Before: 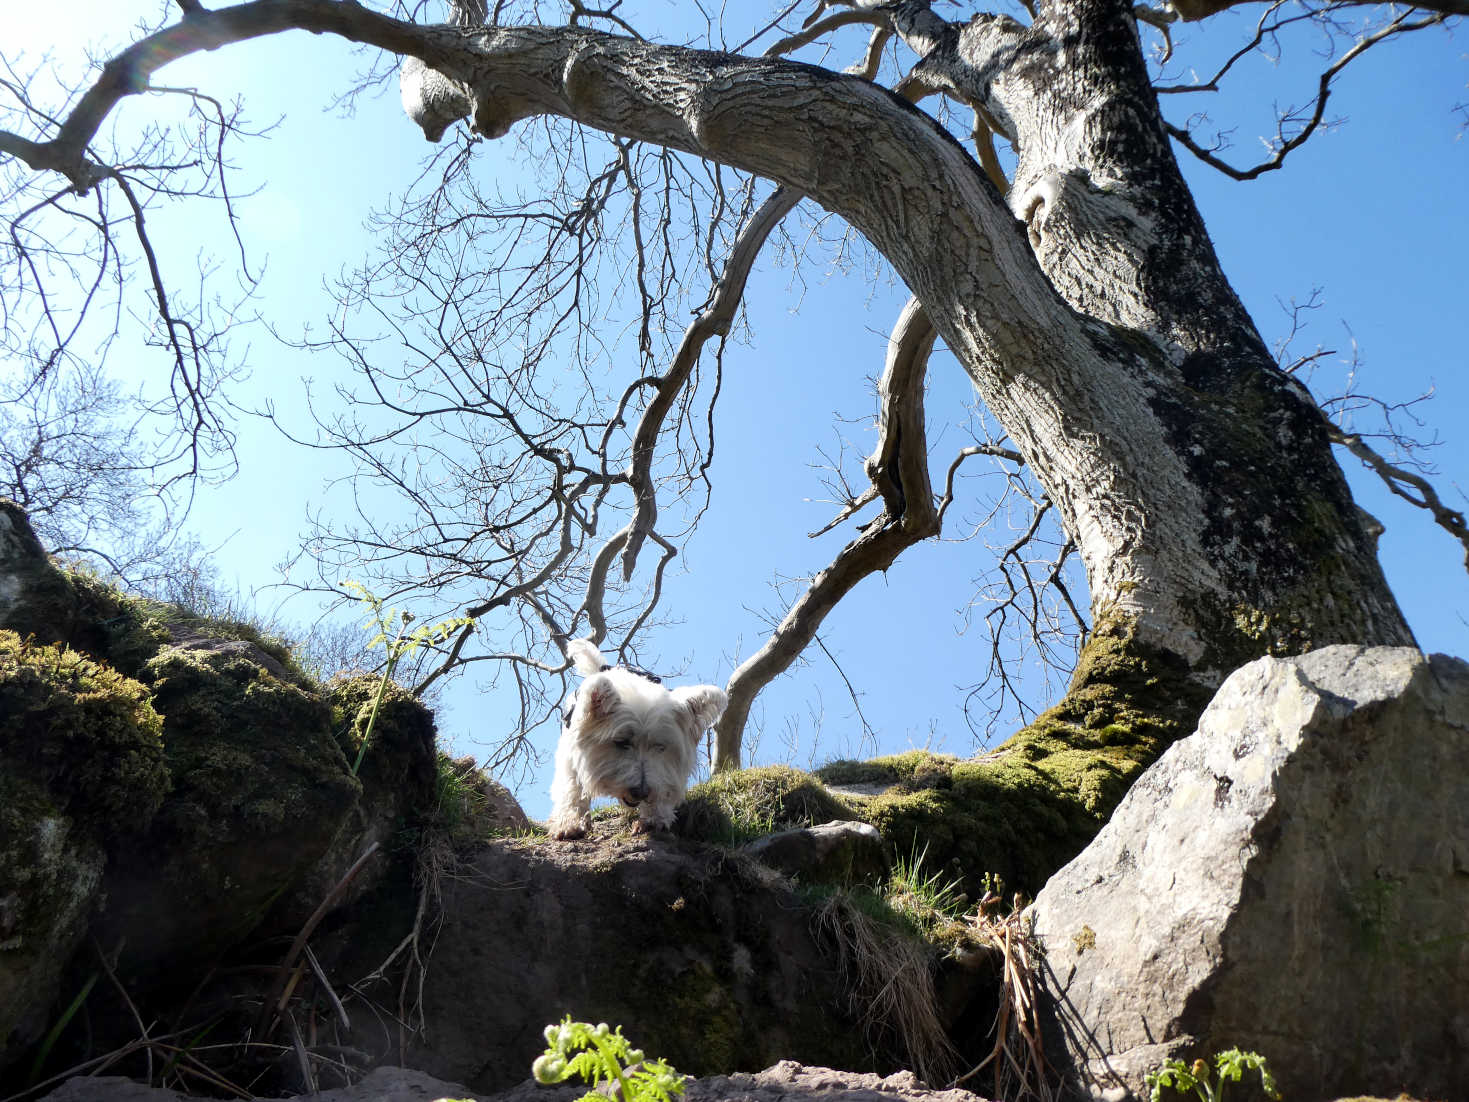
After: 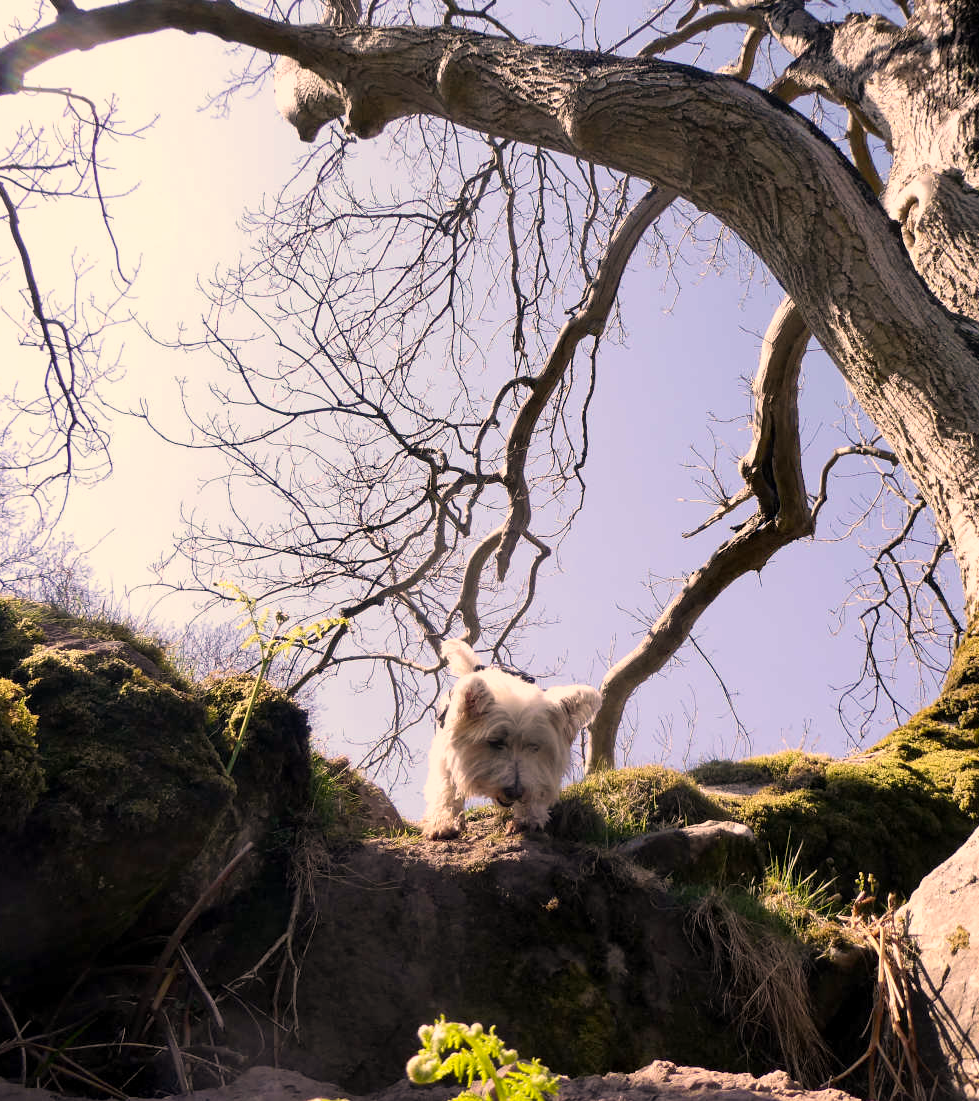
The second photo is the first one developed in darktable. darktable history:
color correction: highlights a* 17.69, highlights b* 18.69
crop and rotate: left 8.589%, right 24.744%
